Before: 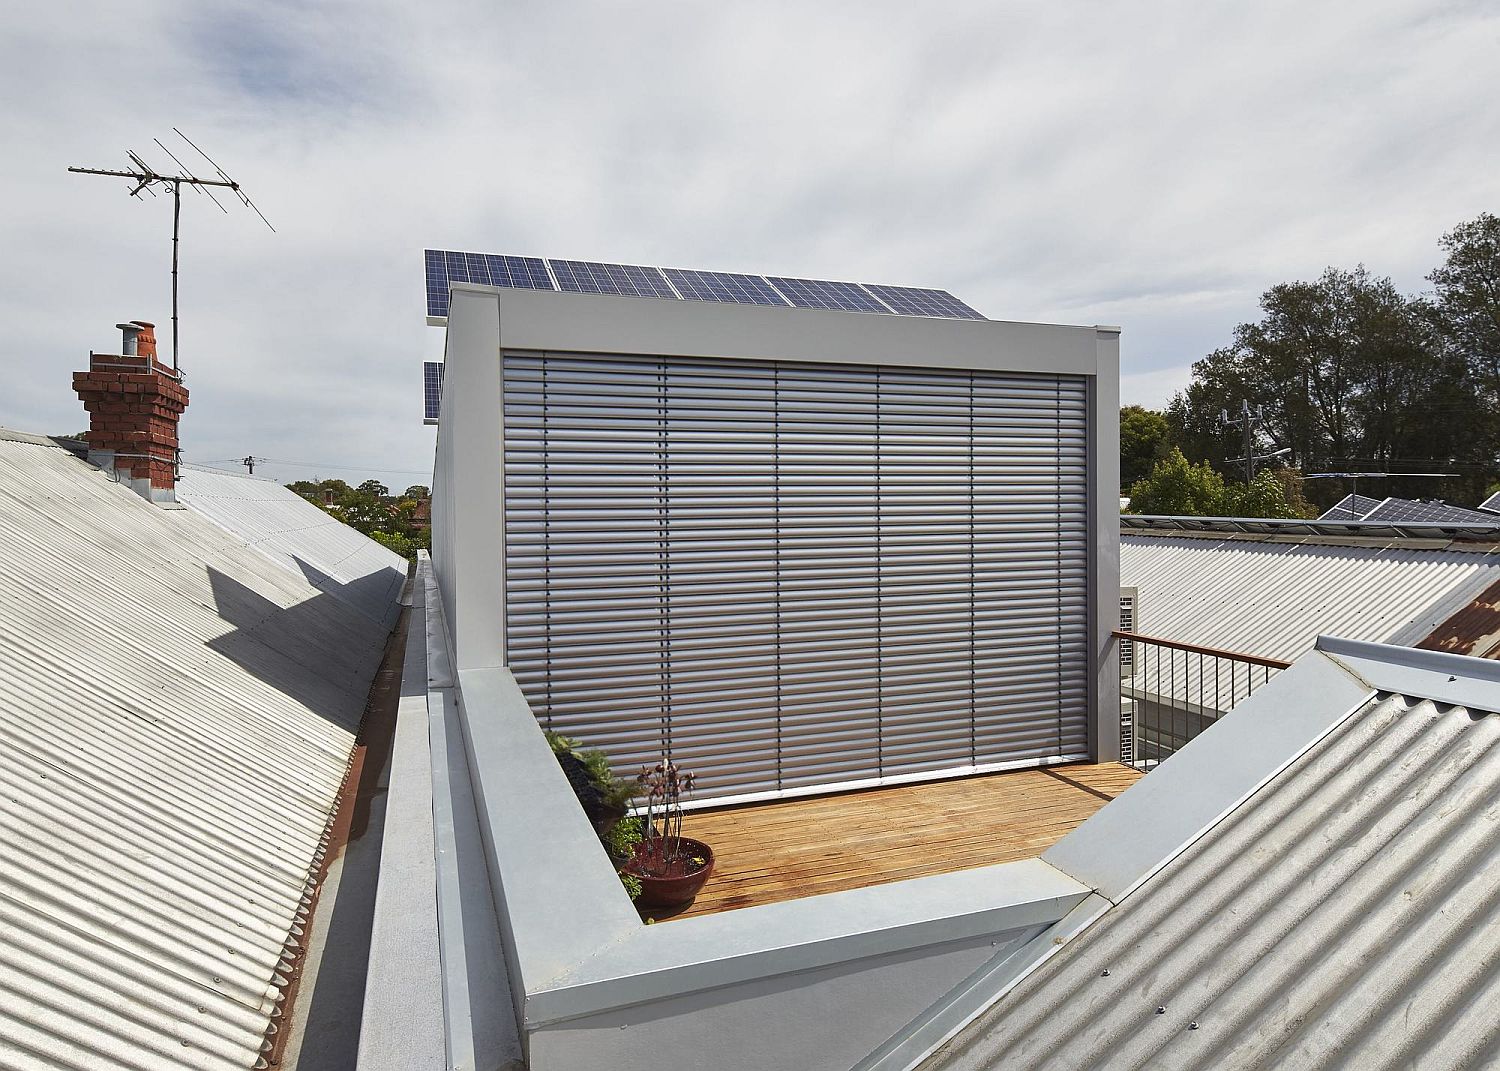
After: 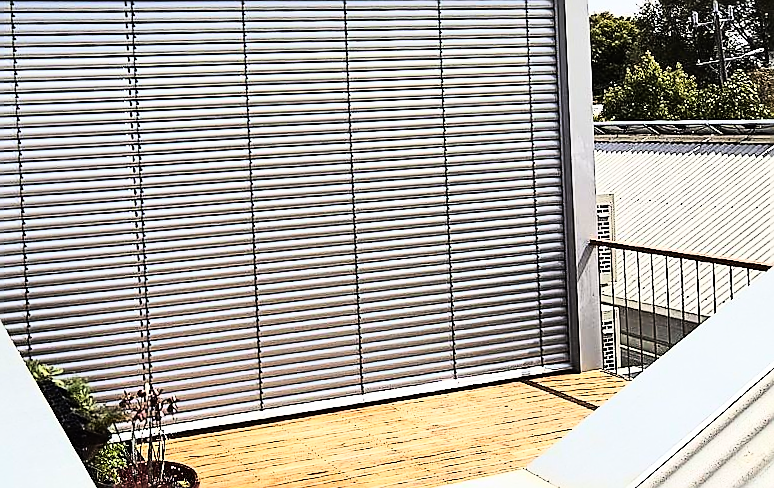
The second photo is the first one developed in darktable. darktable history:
rgb curve: curves: ch0 [(0, 0) (0.21, 0.15) (0.24, 0.21) (0.5, 0.75) (0.75, 0.96) (0.89, 0.99) (1, 1)]; ch1 [(0, 0.02) (0.21, 0.13) (0.25, 0.2) (0.5, 0.67) (0.75, 0.9) (0.89, 0.97) (1, 1)]; ch2 [(0, 0.02) (0.21, 0.13) (0.25, 0.2) (0.5, 0.67) (0.75, 0.9) (0.89, 0.97) (1, 1)], compensate middle gray true
crop: left 35.03%, top 36.625%, right 14.663%, bottom 20.057%
rotate and perspective: rotation -2.22°, lens shift (horizontal) -0.022, automatic cropping off
sharpen: radius 1.4, amount 1.25, threshold 0.7
